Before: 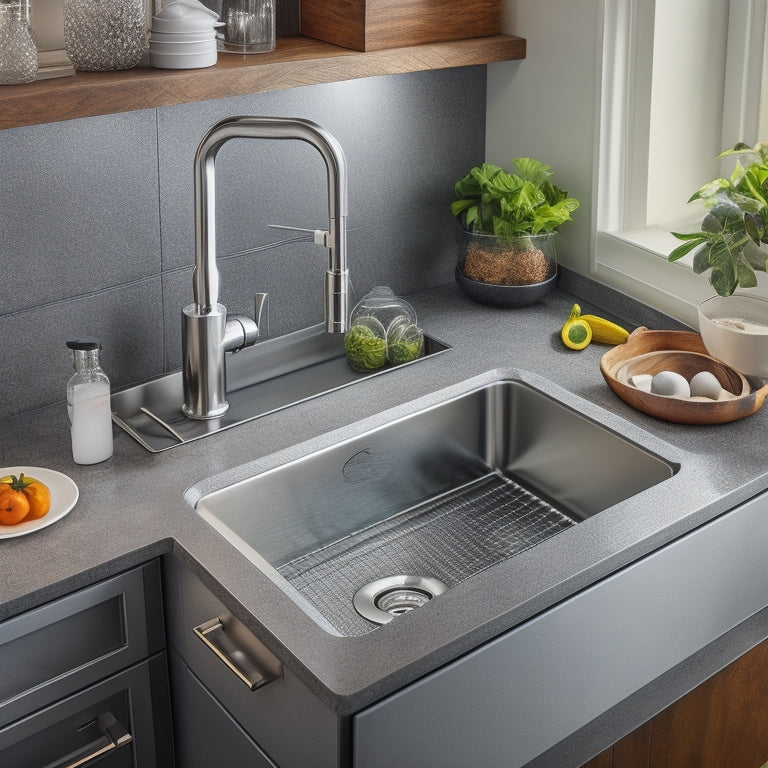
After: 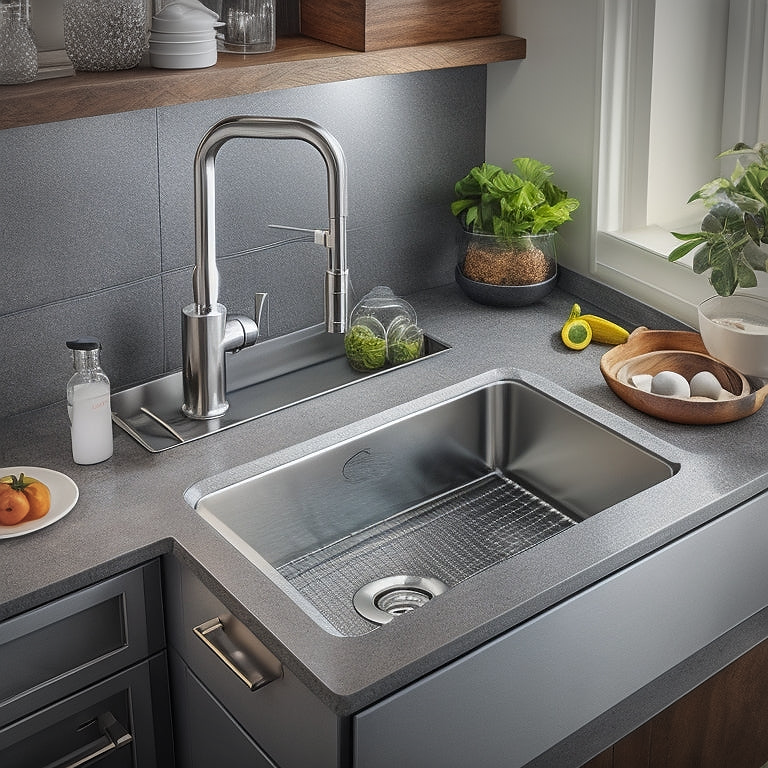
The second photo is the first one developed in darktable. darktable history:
sharpen: radius 0.984, amount 0.611
vignetting: on, module defaults
